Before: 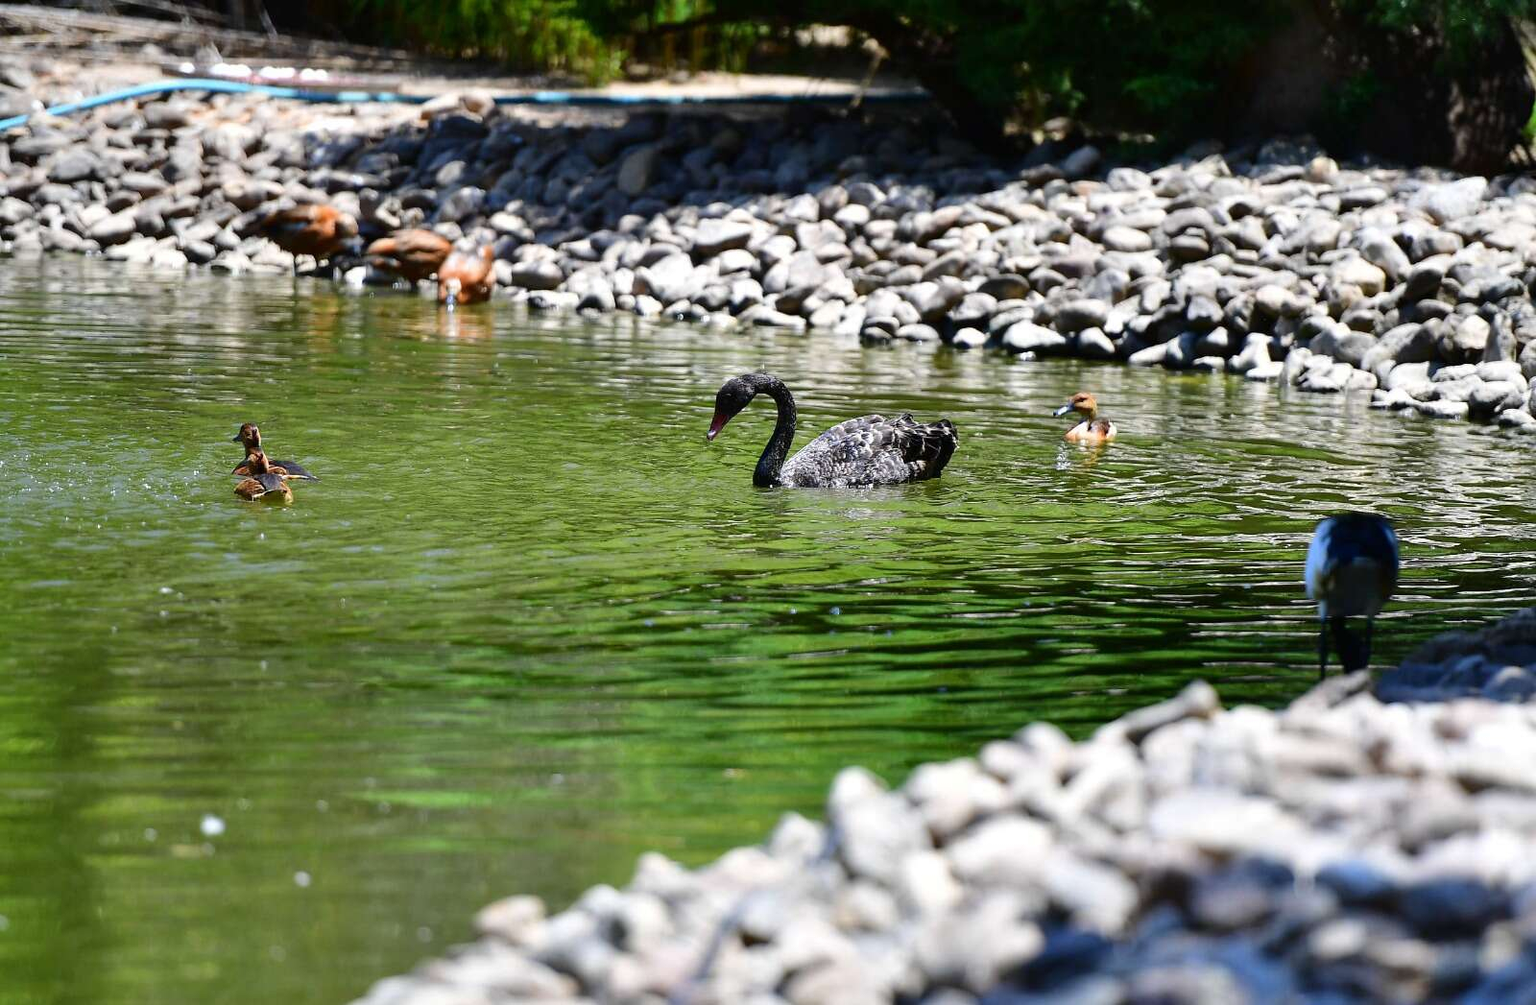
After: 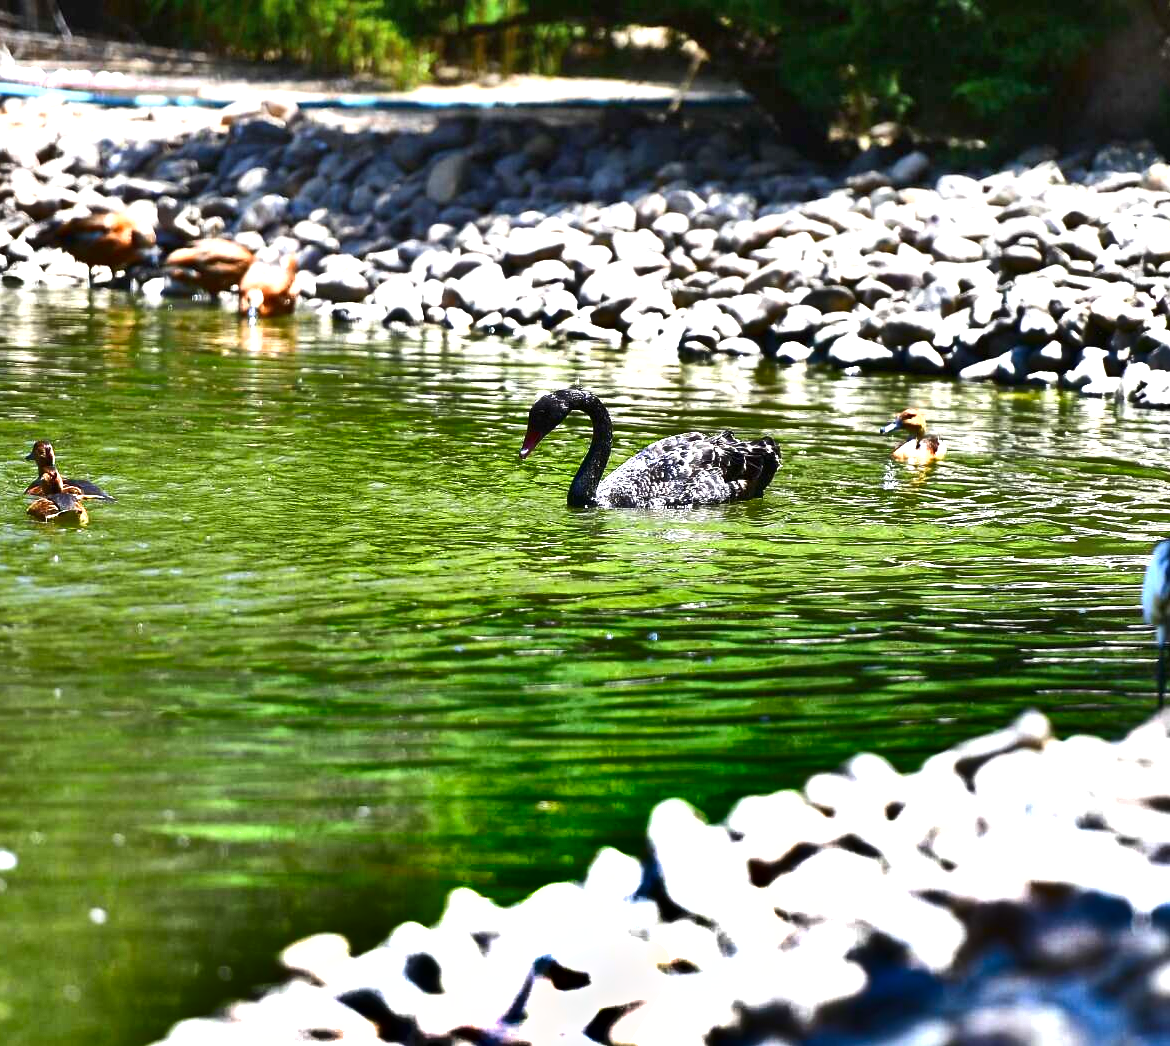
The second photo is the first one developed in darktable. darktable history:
shadows and highlights: shadows 20.82, highlights -82.99, highlights color adjustment 55.84%, soften with gaussian
exposure: black level correction 0, exposure 1.181 EV, compensate highlight preservation false
crop: left 13.569%, top 0%, right 13.246%
